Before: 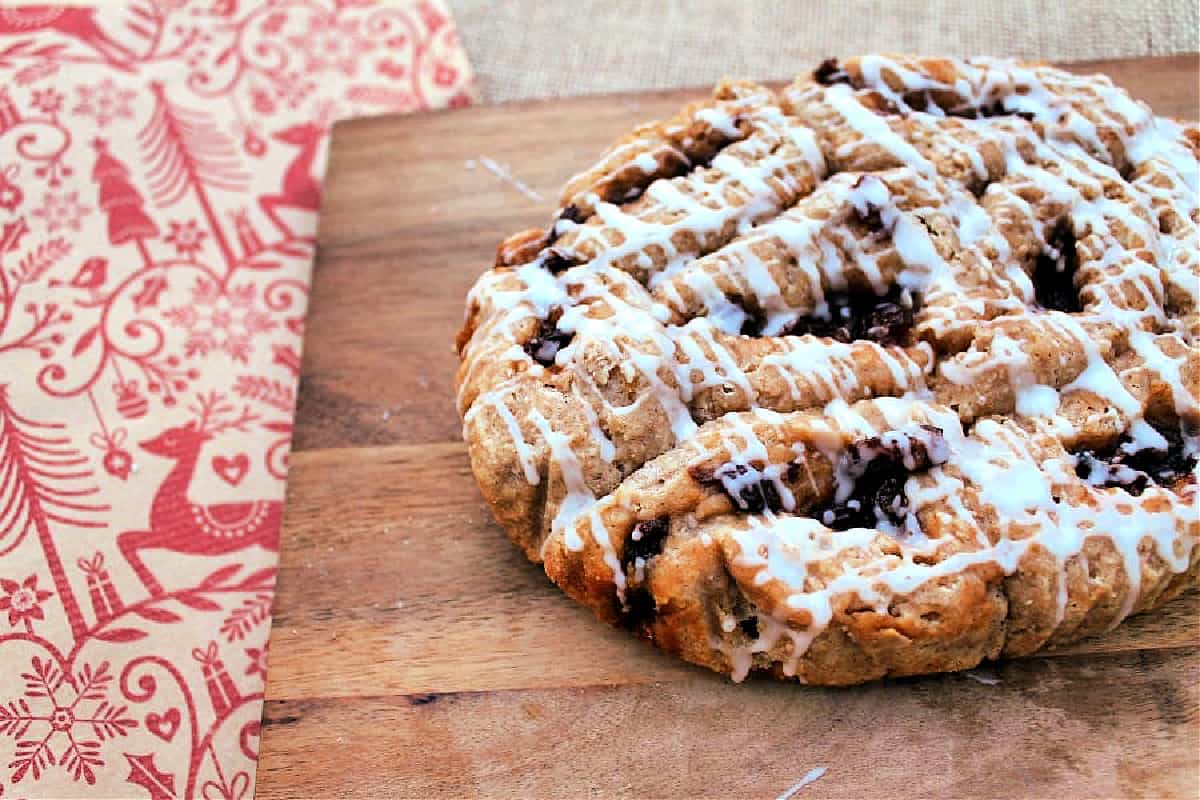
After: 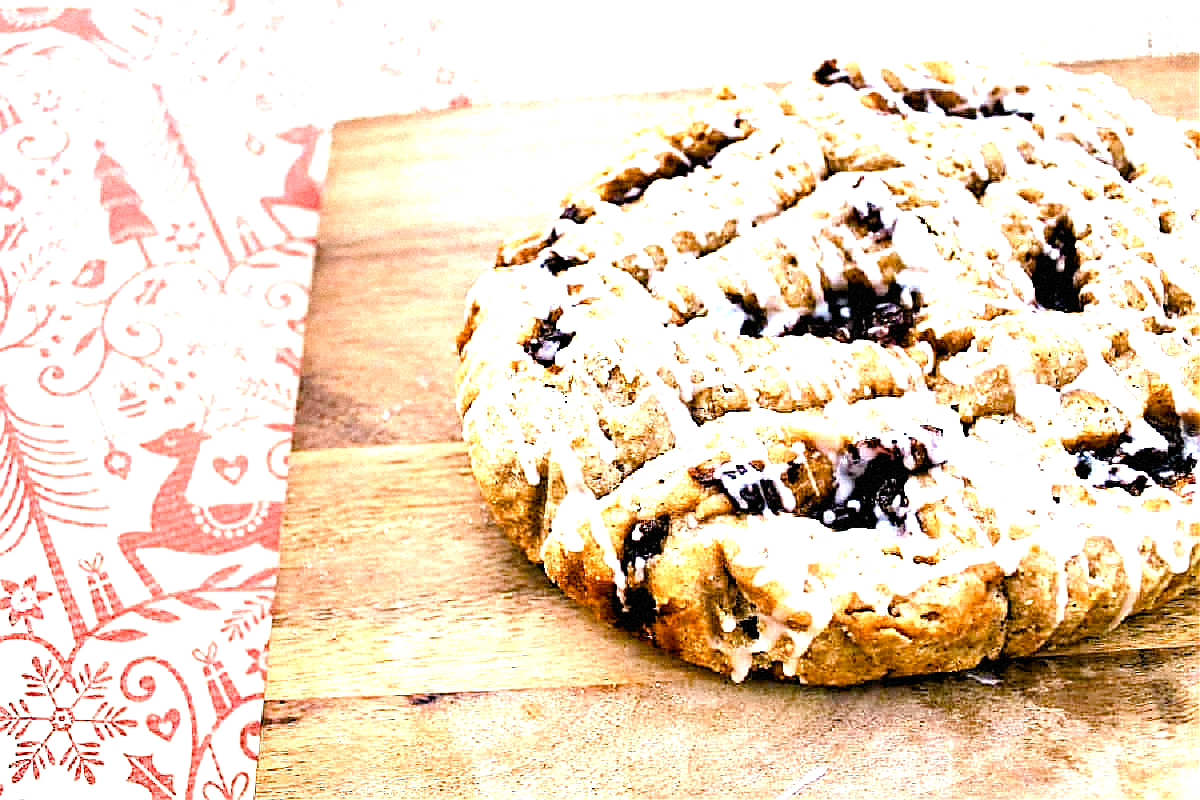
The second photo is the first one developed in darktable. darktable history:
color contrast: green-magenta contrast 0.8, blue-yellow contrast 1.1, unbound 0
exposure: black level correction 0, exposure 1.45 EV, compensate exposure bias true, compensate highlight preservation false
color balance rgb: shadows lift › luminance -9.41%, highlights gain › luminance 17.6%, global offset › luminance -1.45%, perceptual saturation grading › highlights -17.77%, perceptual saturation grading › mid-tones 33.1%, perceptual saturation grading › shadows 50.52%, global vibrance 24.22%
grain: mid-tones bias 0%
sharpen: on, module defaults
